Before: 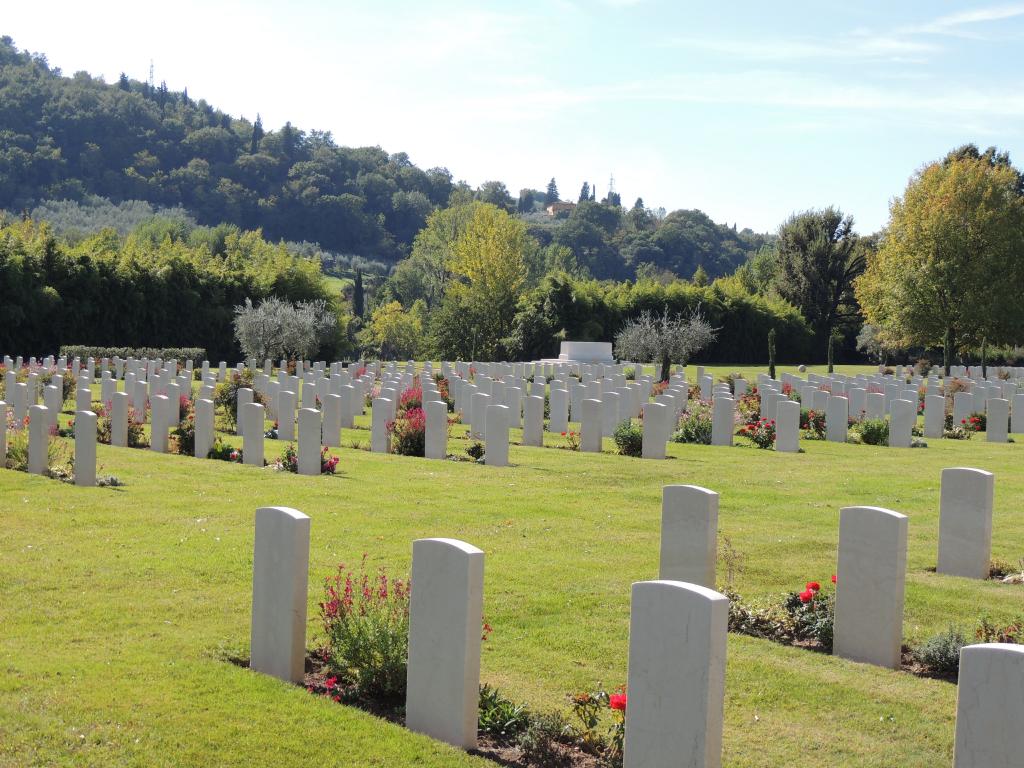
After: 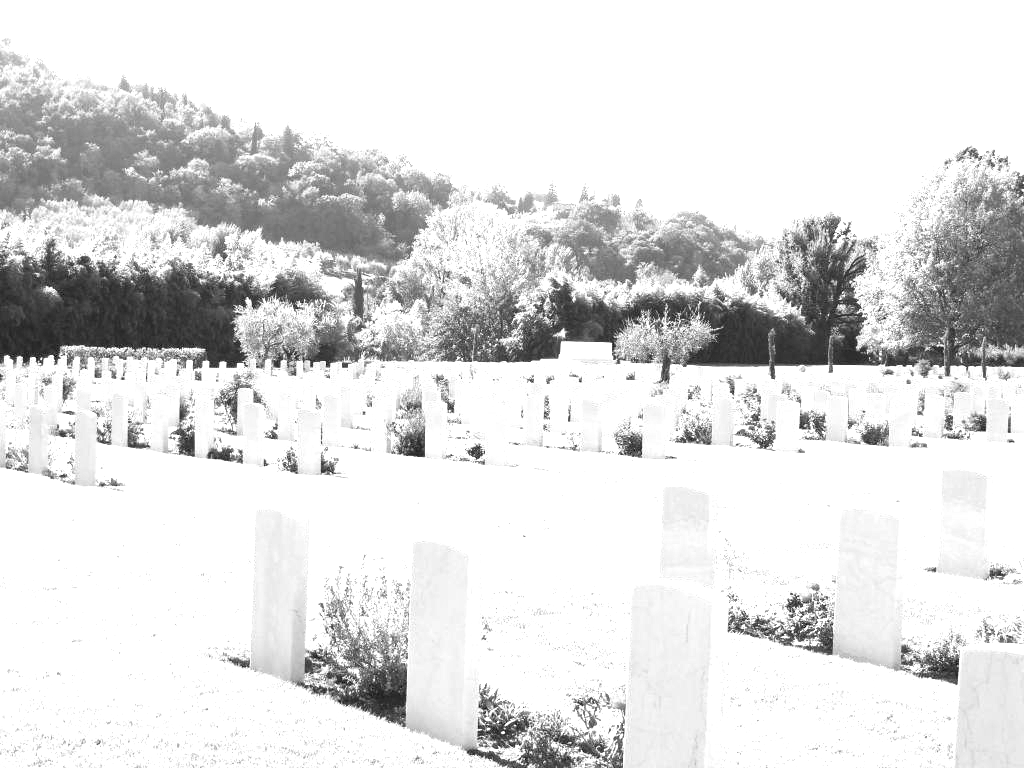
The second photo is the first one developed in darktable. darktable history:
monochrome: on, module defaults
exposure: black level correction 0, exposure 2.088 EV, compensate exposure bias true, compensate highlight preservation false
